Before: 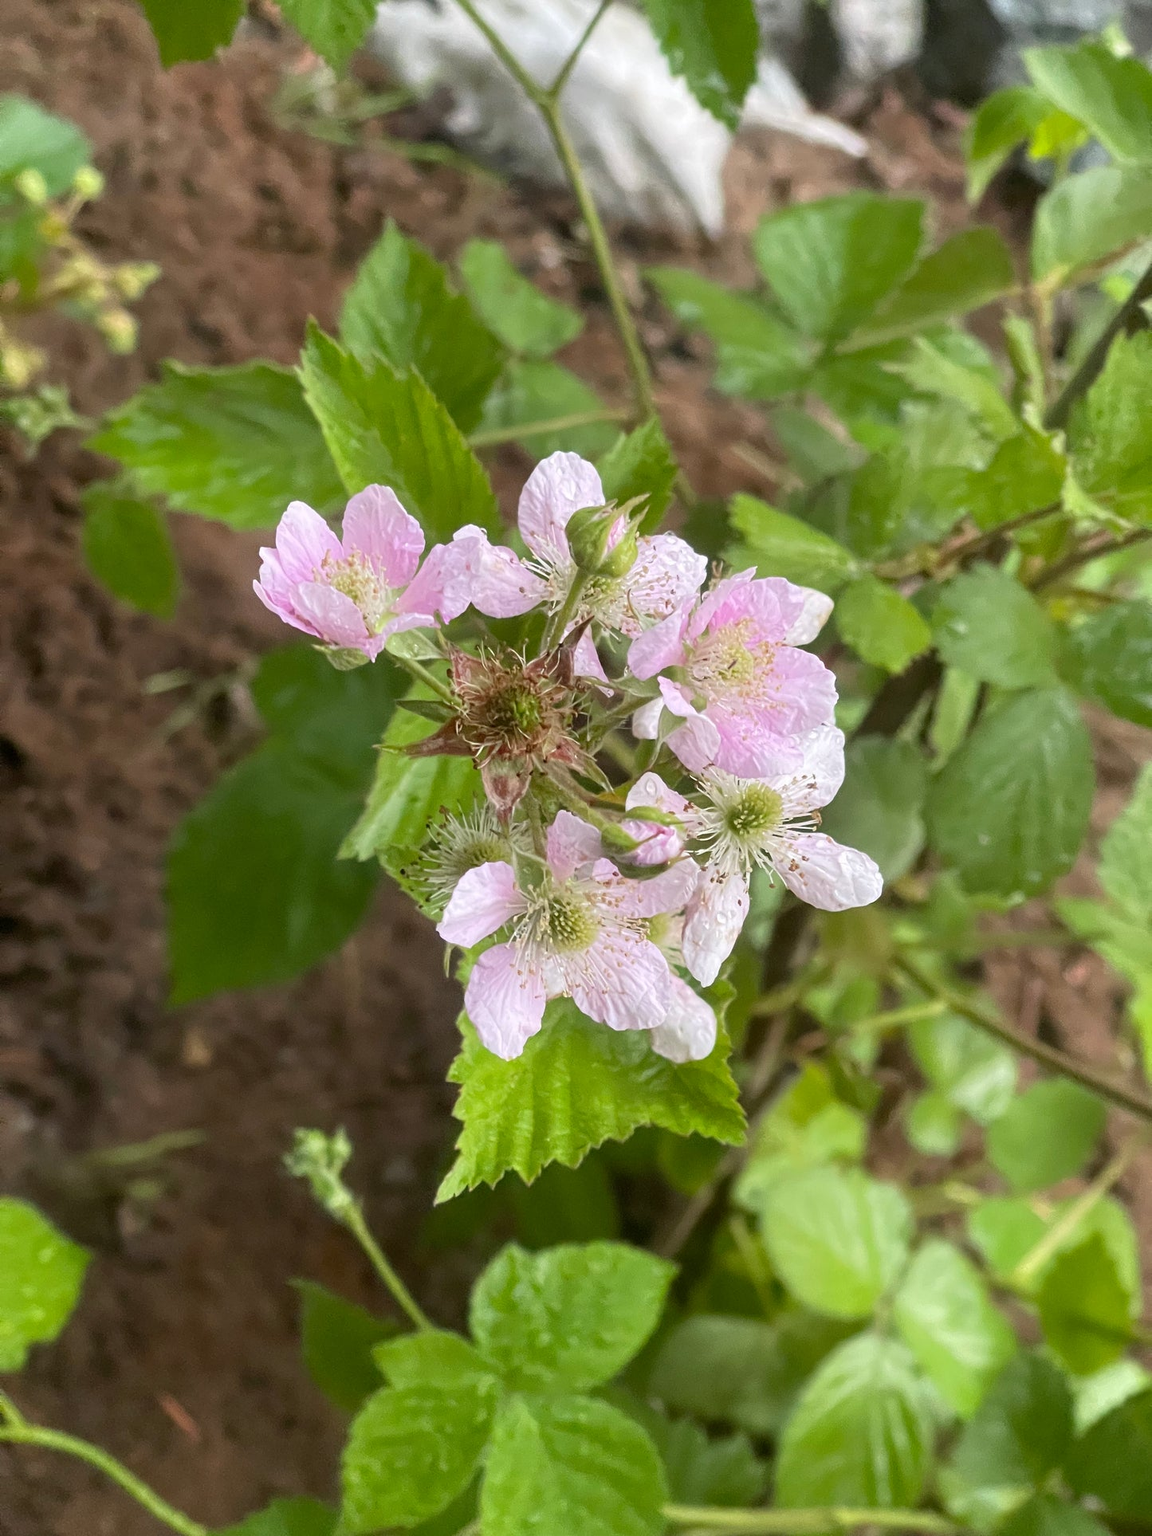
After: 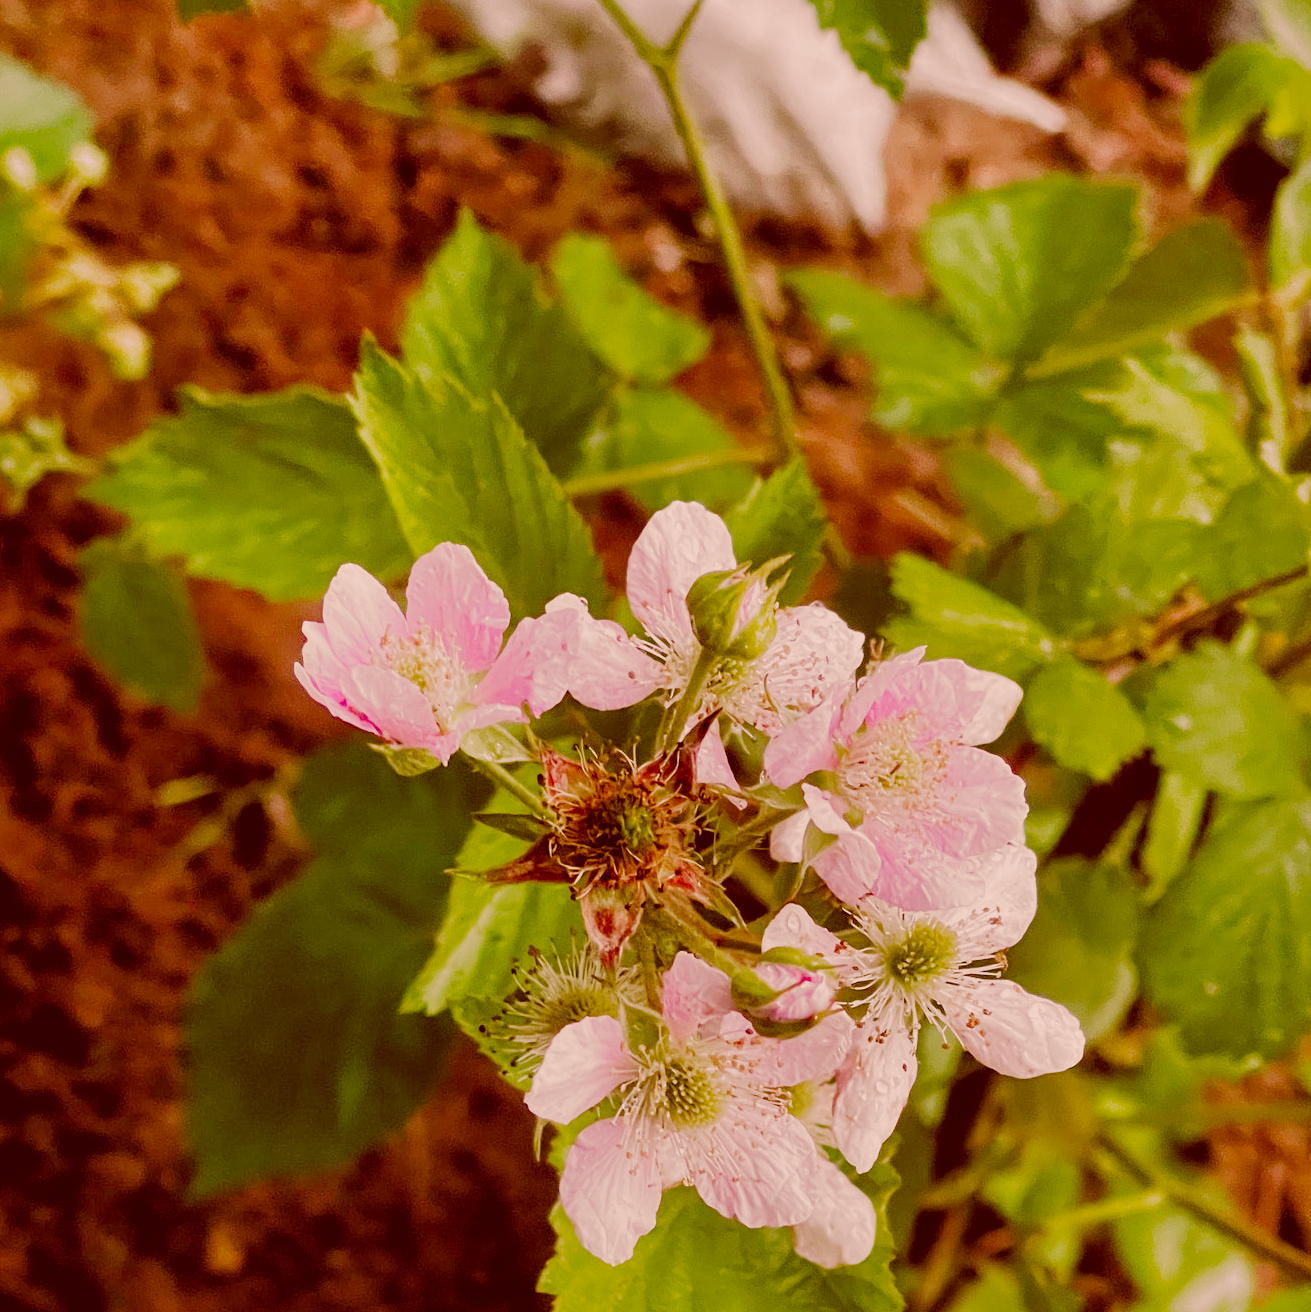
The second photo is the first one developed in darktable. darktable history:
shadows and highlights: shadows 40.24, highlights -59.68
color balance rgb: linear chroma grading › shadows 31.818%, linear chroma grading › global chroma -2.29%, linear chroma grading › mid-tones 3.737%, perceptual saturation grading › global saturation 19.658%, global vibrance 20%
filmic rgb: black relative exposure -5.06 EV, white relative exposure 3.97 EV, hardness 2.87, contrast 1.3, highlights saturation mix -31.29%, add noise in highlights 0.001, preserve chrominance no, color science v3 (2019), use custom middle-gray values true, contrast in highlights soft
contrast brightness saturation: contrast 0.092, saturation 0.27
crop: left 1.601%, top 3.39%, right 7.607%, bottom 28.502%
color correction: highlights a* 9.04, highlights b* 9.04, shadows a* 39.21, shadows b* 39.61, saturation 0.768
